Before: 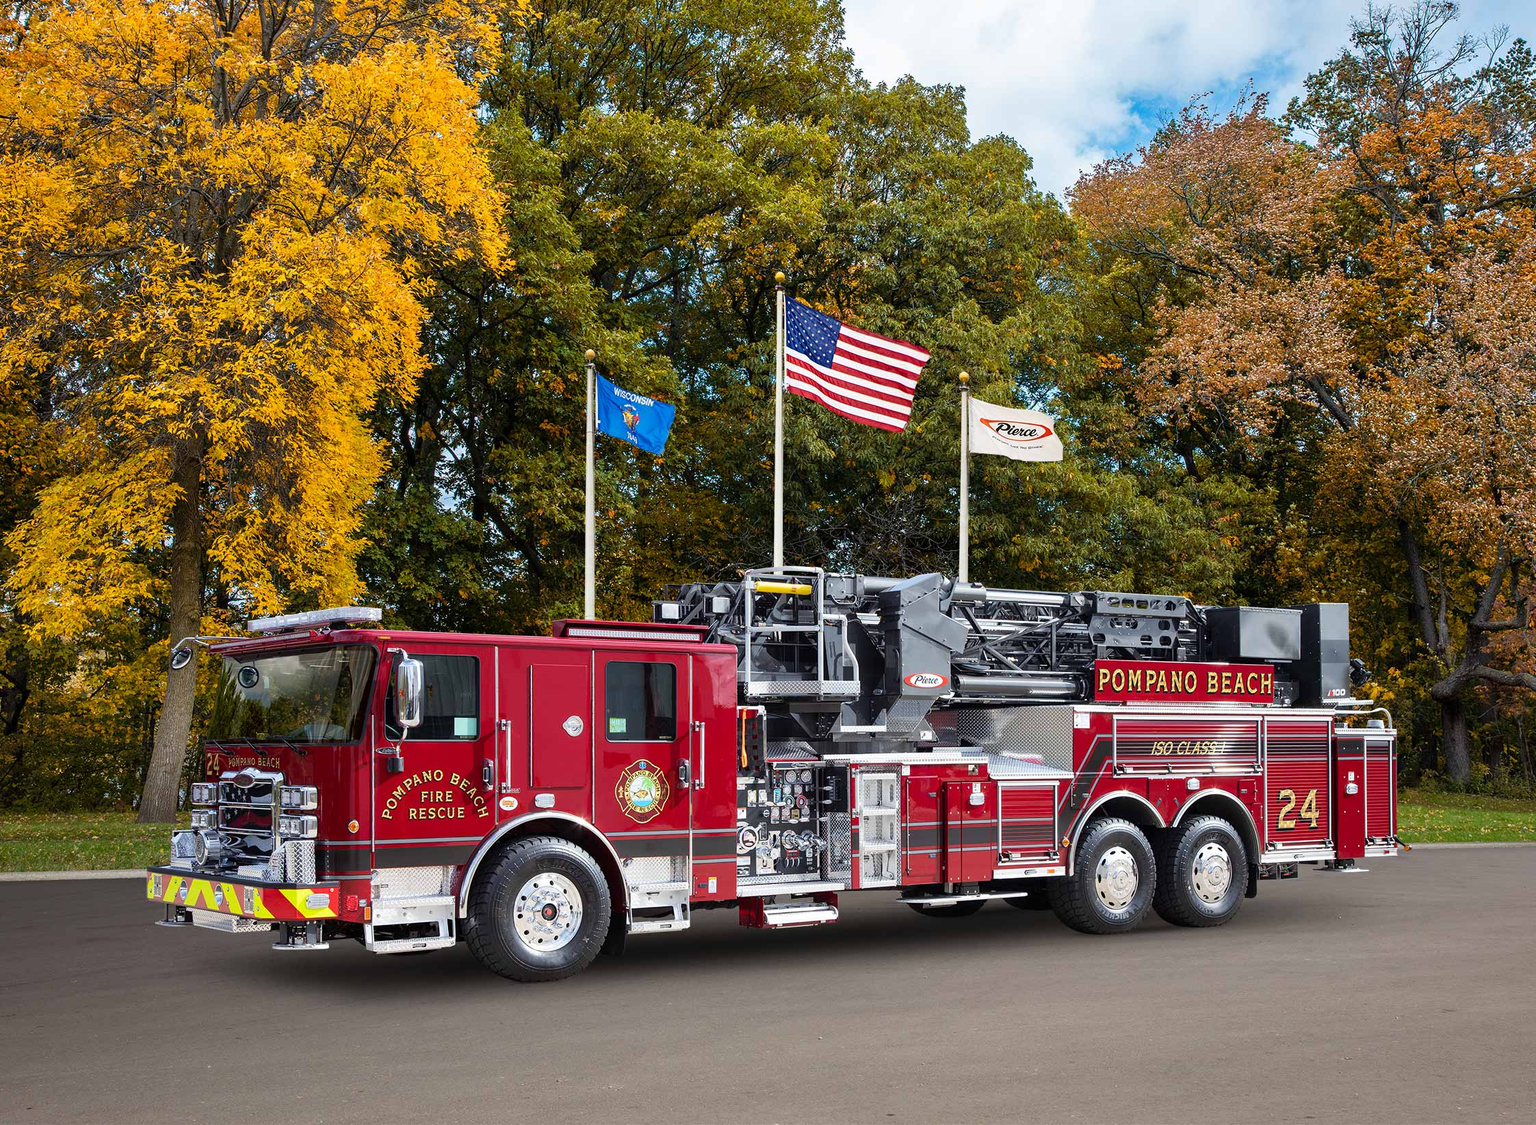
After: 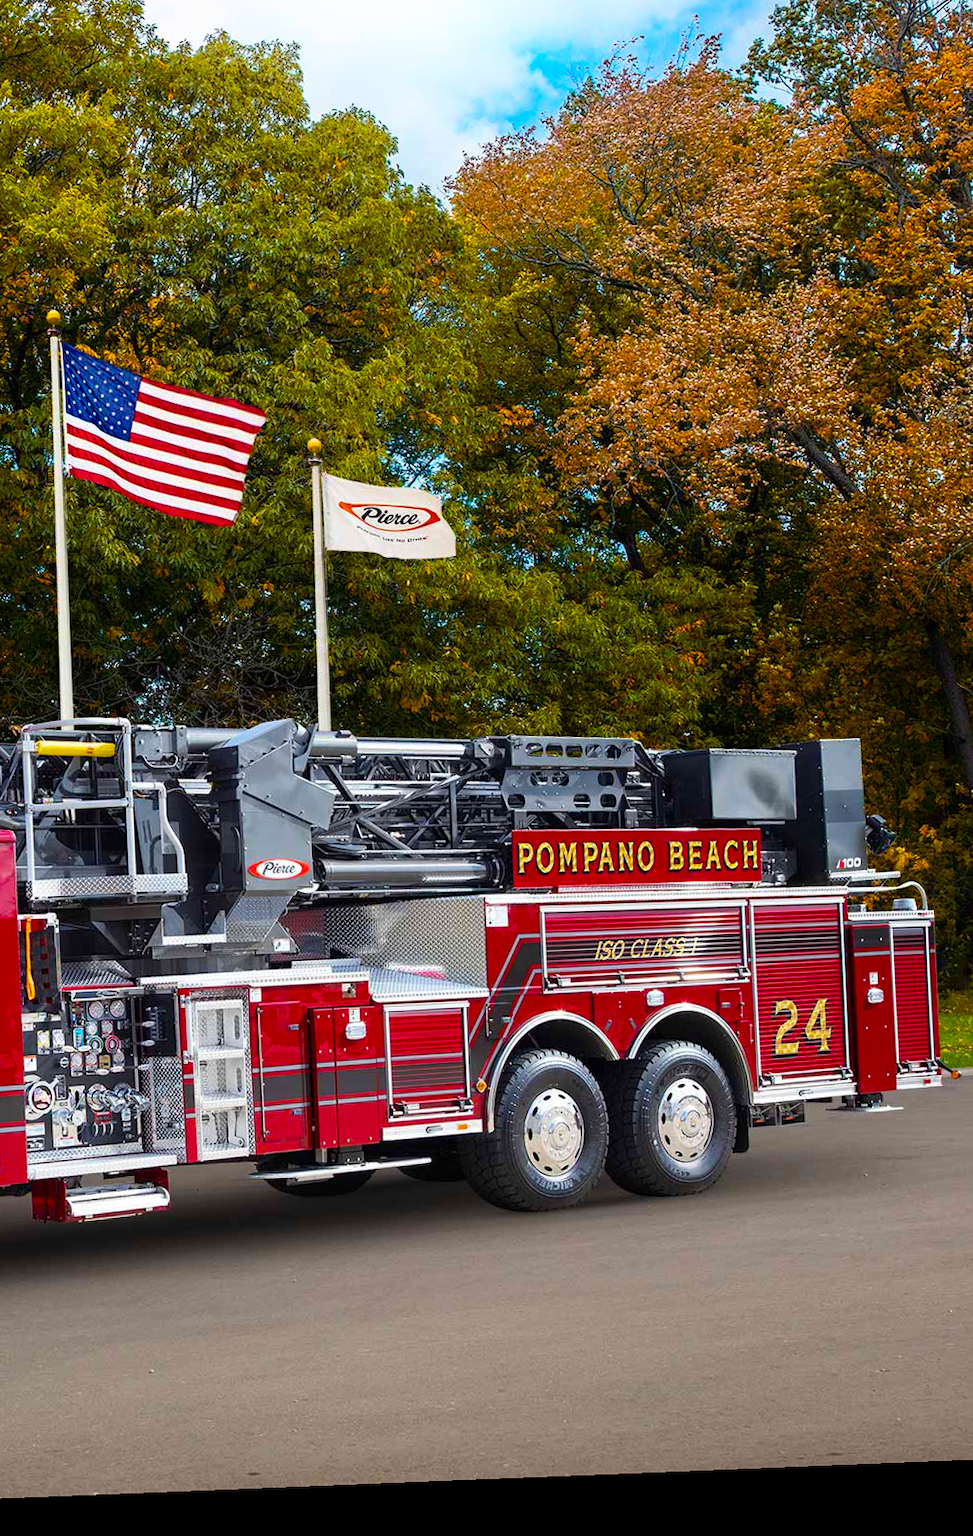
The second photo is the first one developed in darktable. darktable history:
crop: left 47.628%, top 6.643%, right 7.874%
color balance rgb: linear chroma grading › global chroma 15%, perceptual saturation grading › global saturation 30%
rotate and perspective: rotation -2.29°, automatic cropping off
shadows and highlights: shadows -54.3, highlights 86.09, soften with gaussian
